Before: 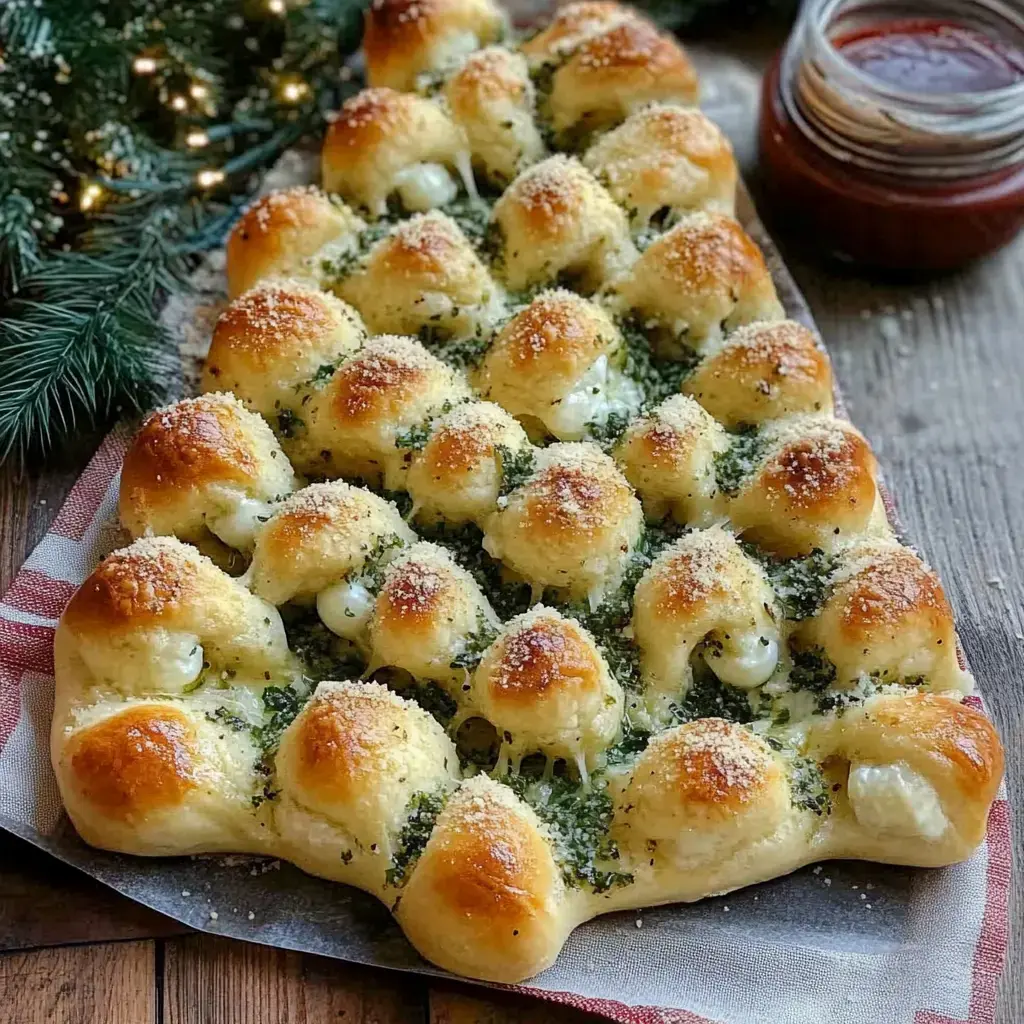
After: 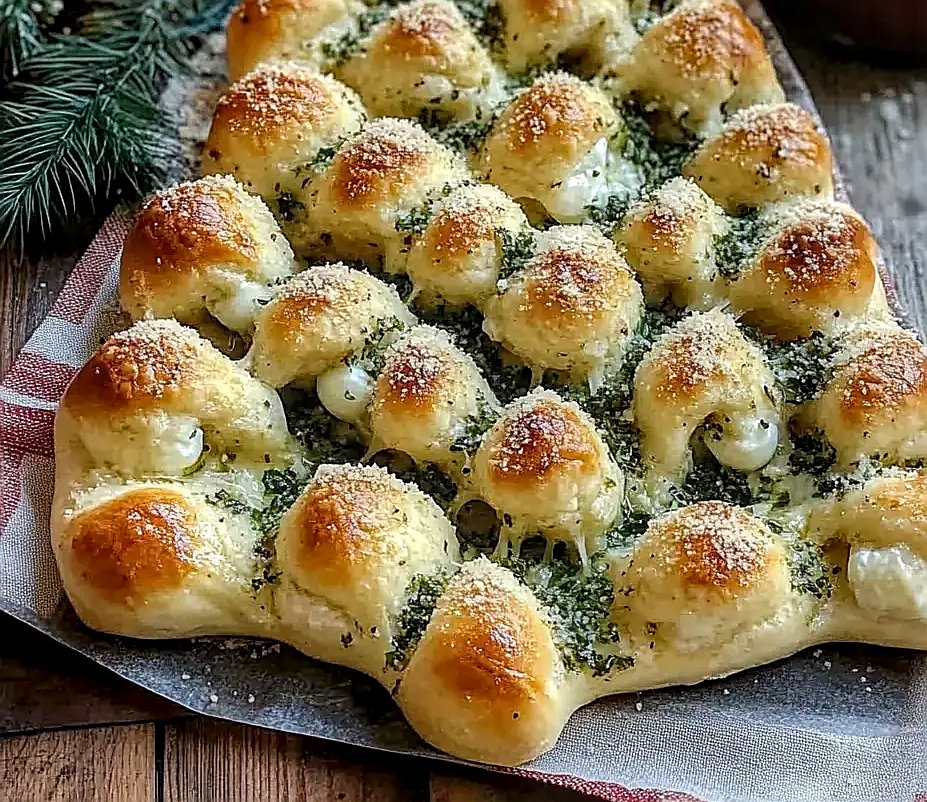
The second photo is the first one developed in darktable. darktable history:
local contrast: highlights 62%, detail 143%, midtone range 0.431
sharpen: radius 1.423, amount 1.247, threshold 0.669
crop: top 21.281%, right 9.465%, bottom 0.303%
